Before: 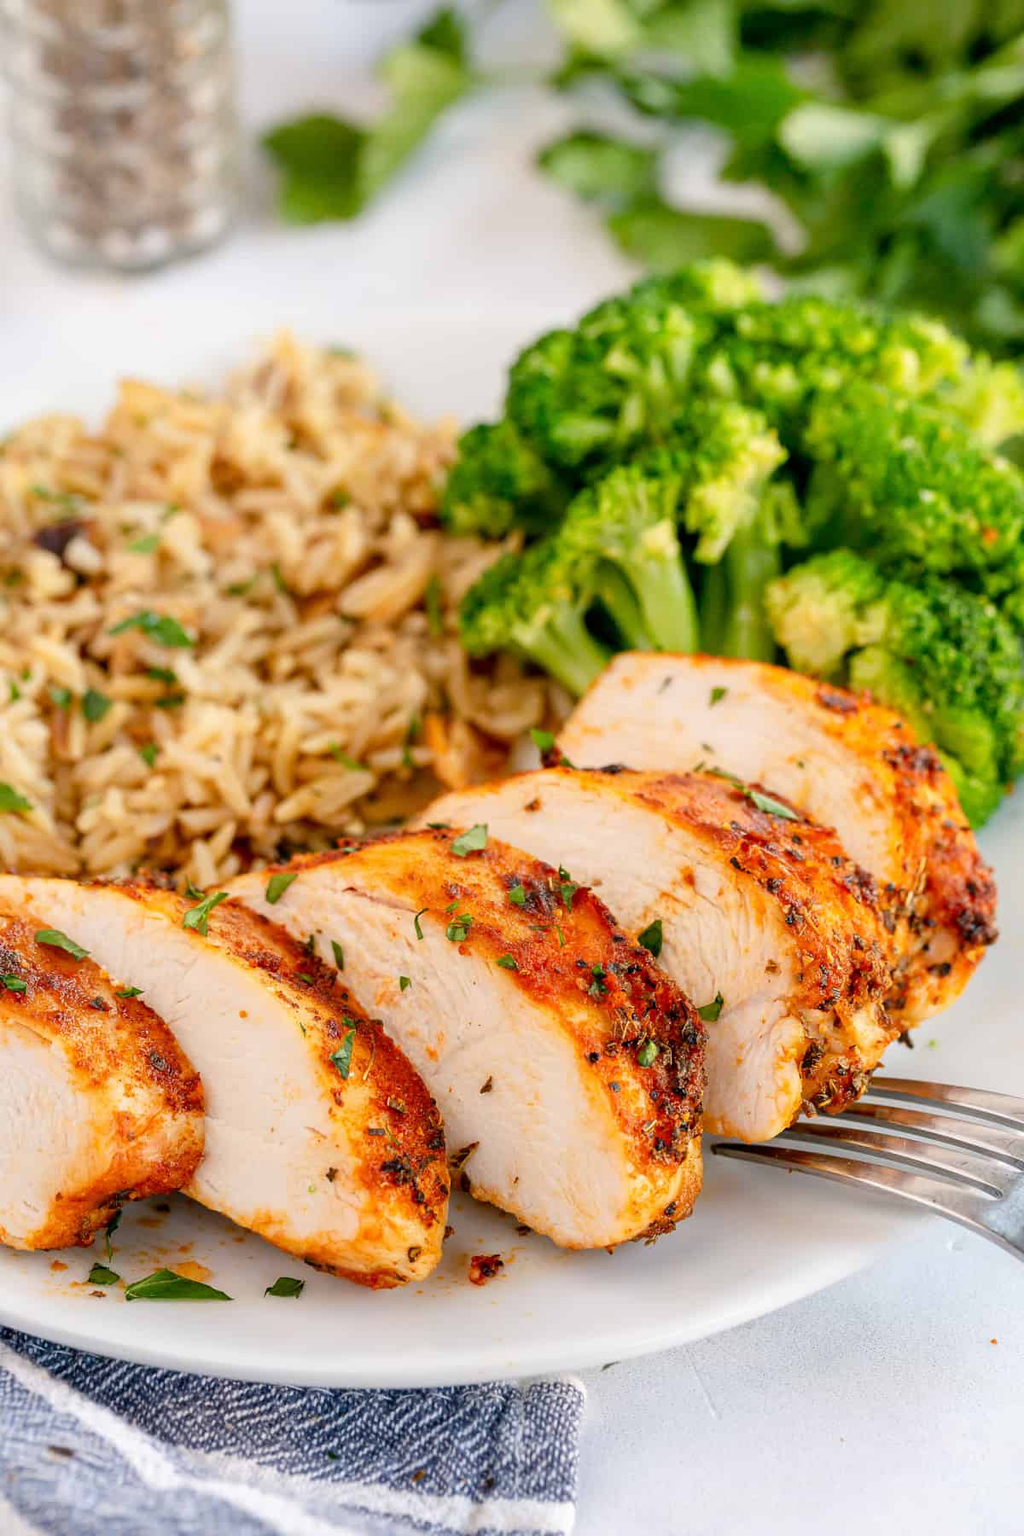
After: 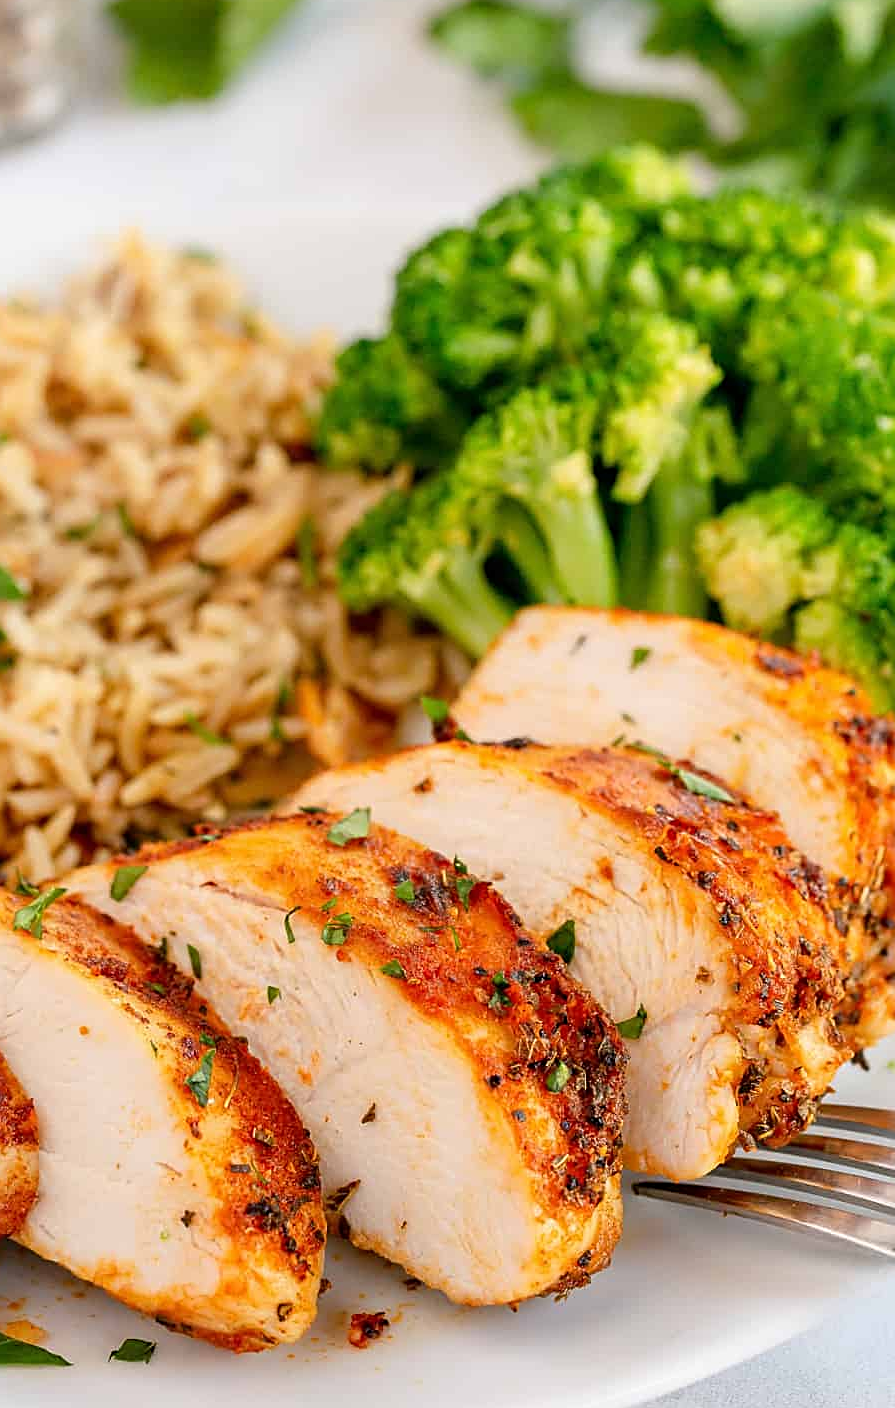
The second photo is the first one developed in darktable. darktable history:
crop: left 16.759%, top 8.782%, right 8.621%, bottom 12.479%
sharpen: on, module defaults
exposure: compensate highlight preservation false
